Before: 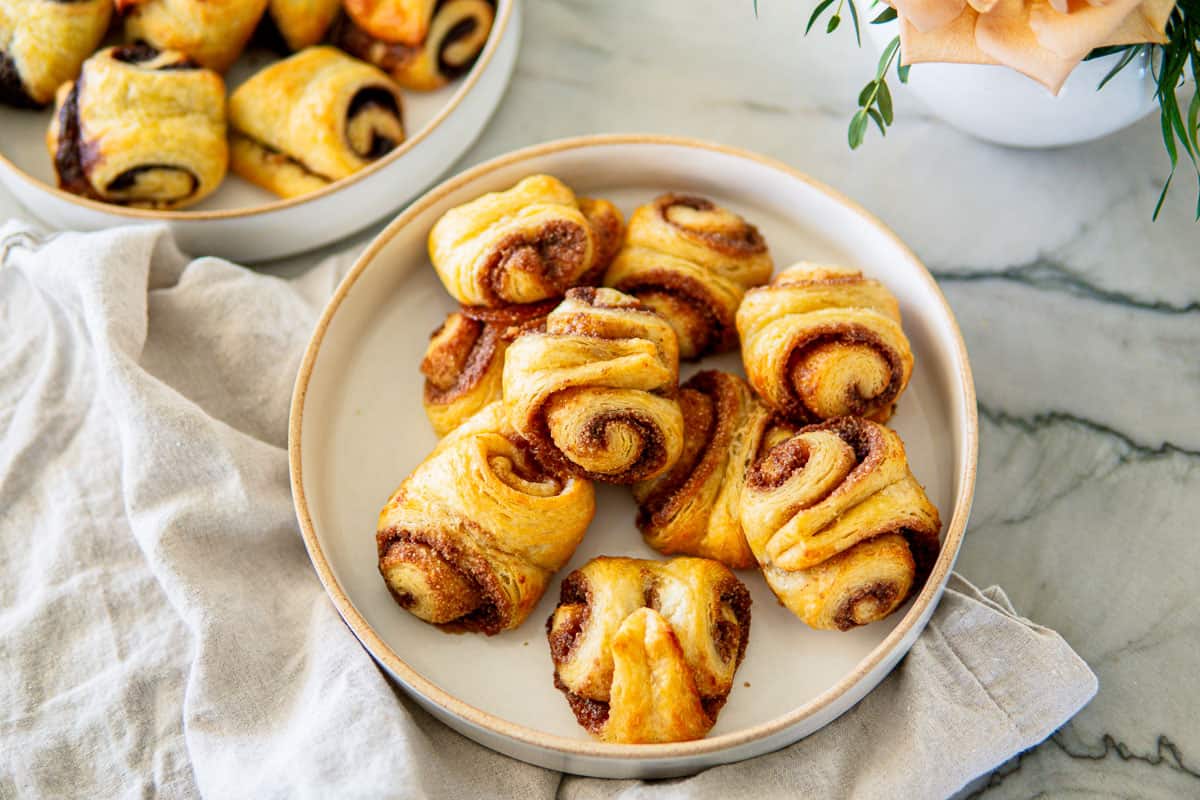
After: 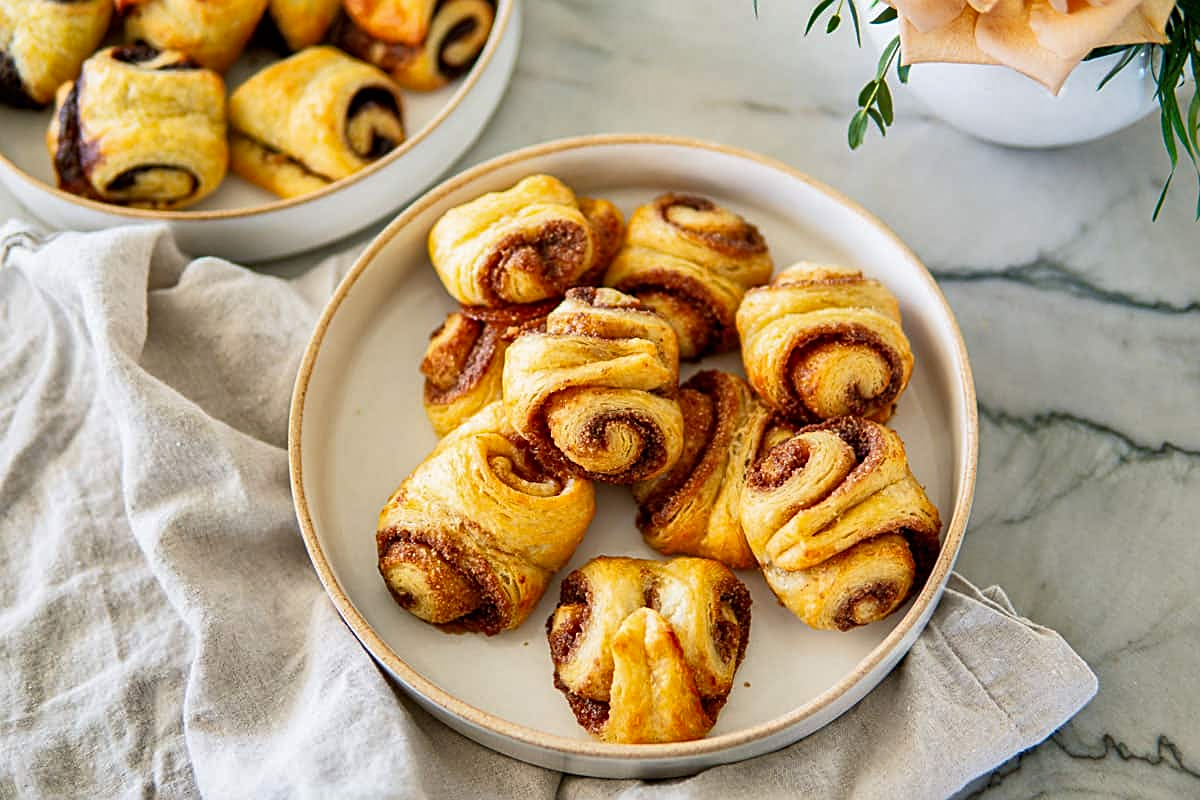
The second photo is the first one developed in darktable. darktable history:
shadows and highlights: shadows 25, highlights -48, soften with gaussian
exposure: compensate highlight preservation false
sharpen: on, module defaults
